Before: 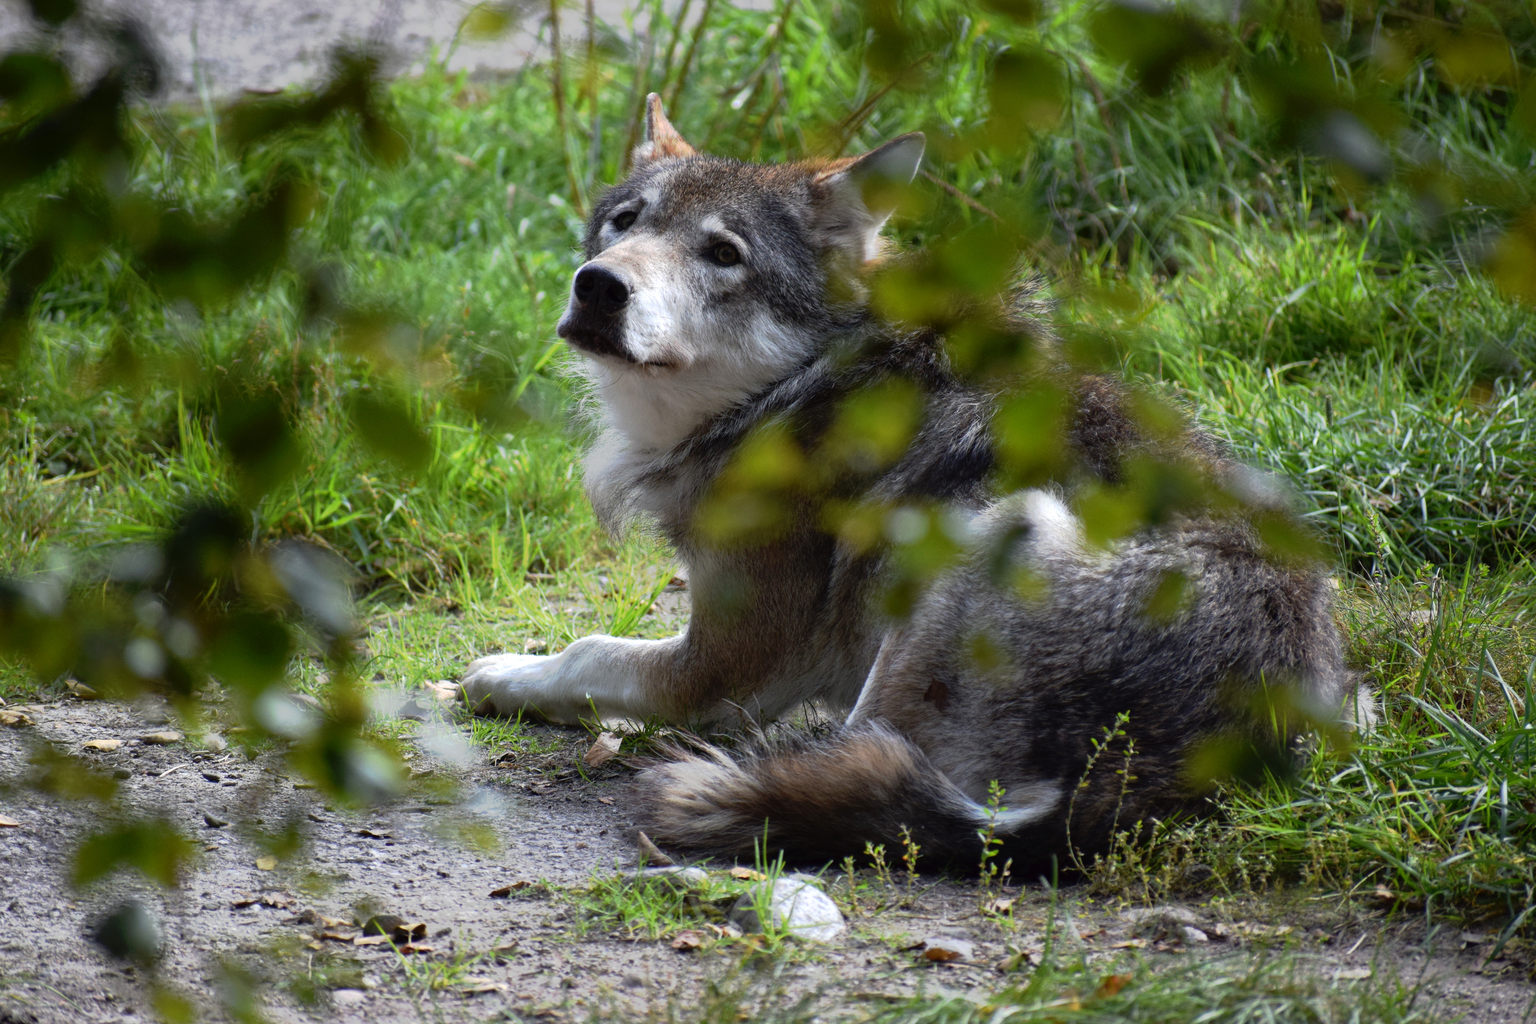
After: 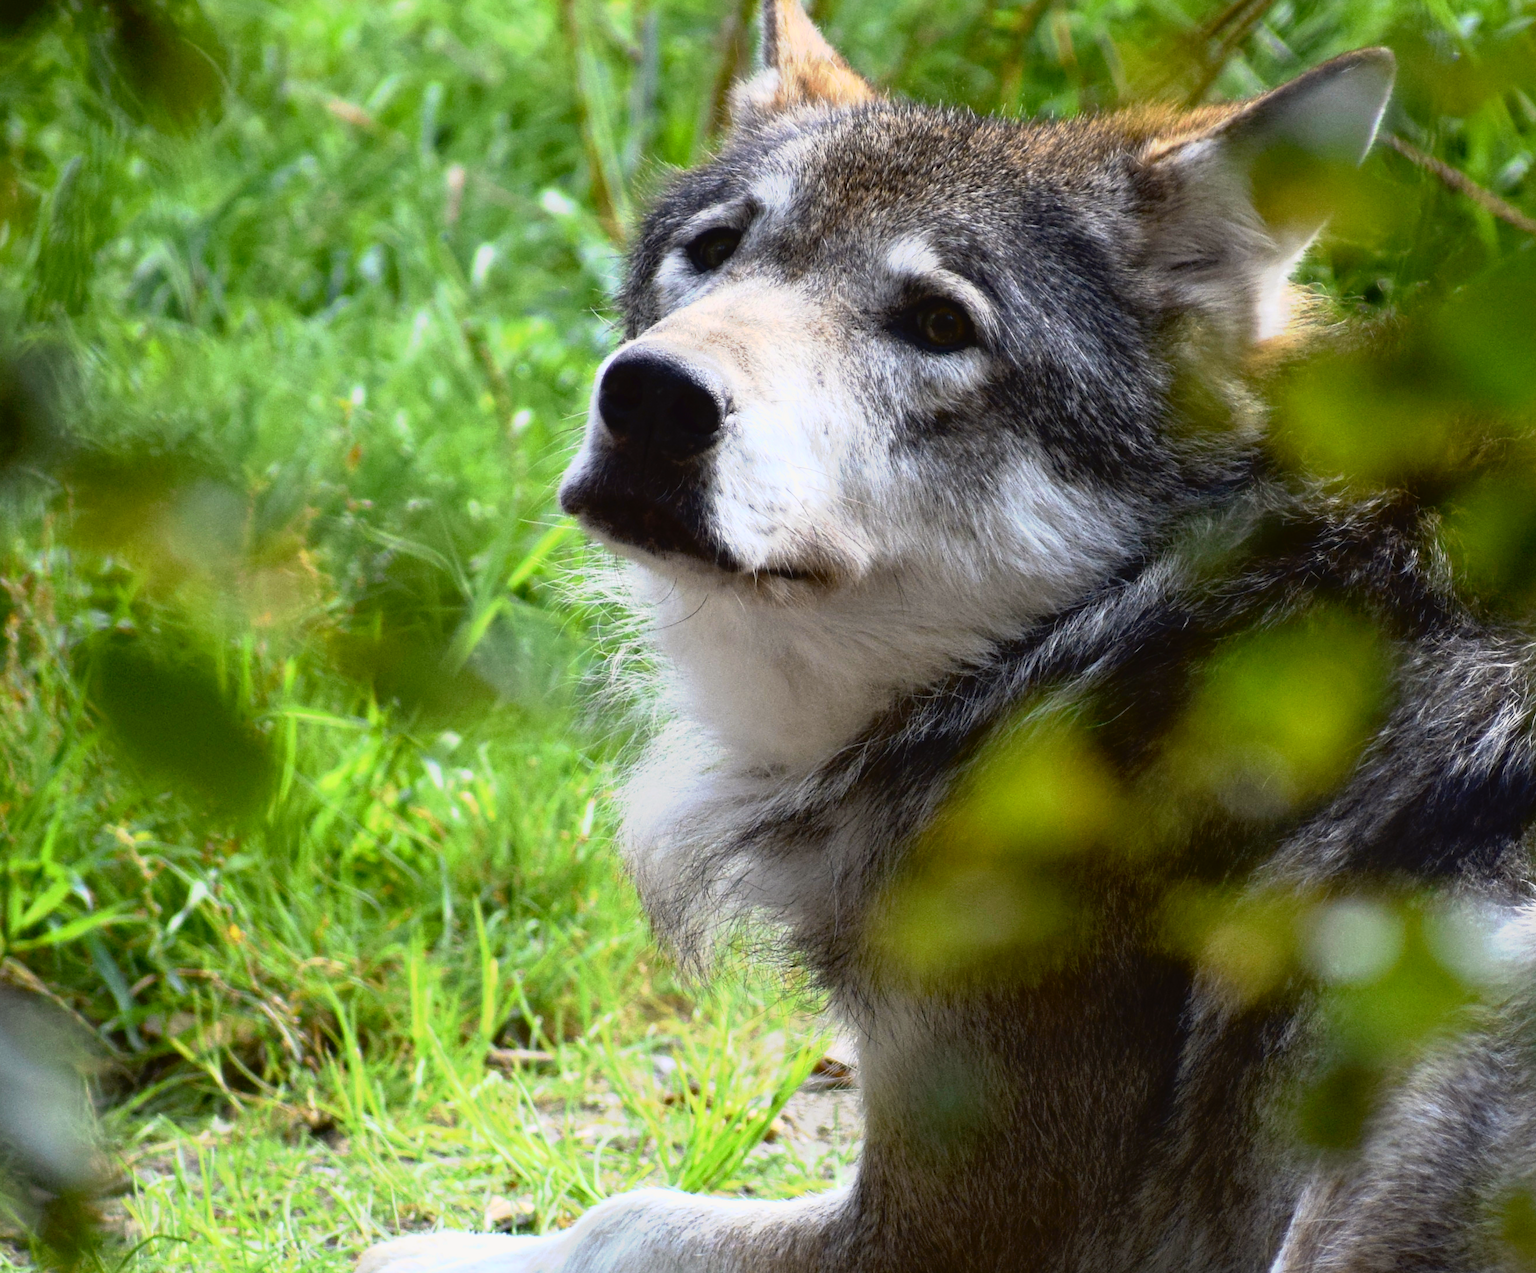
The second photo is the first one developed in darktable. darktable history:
crop: left 20.248%, top 10.86%, right 35.675%, bottom 34.321%
tone curve: curves: ch0 [(0, 0.023) (0.113, 0.084) (0.285, 0.301) (0.673, 0.796) (0.845, 0.932) (0.994, 0.971)]; ch1 [(0, 0) (0.456, 0.437) (0.498, 0.5) (0.57, 0.559) (0.631, 0.639) (1, 1)]; ch2 [(0, 0) (0.417, 0.44) (0.46, 0.453) (0.502, 0.507) (0.55, 0.57) (0.67, 0.712) (1, 1)], color space Lab, independent channels, preserve colors none
